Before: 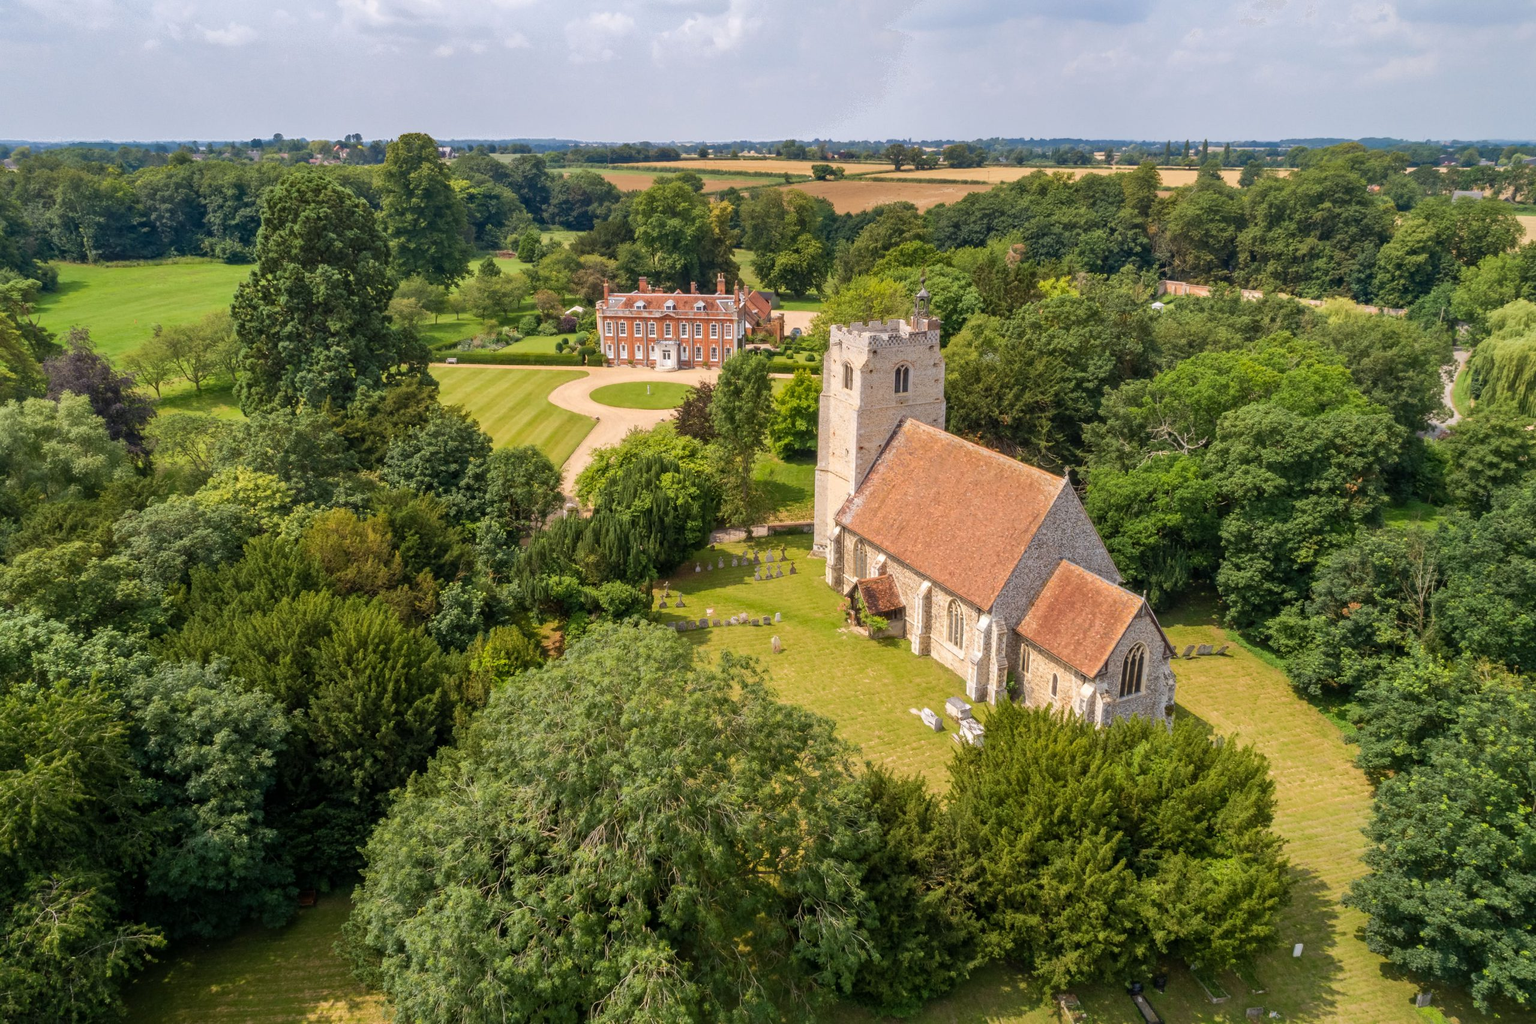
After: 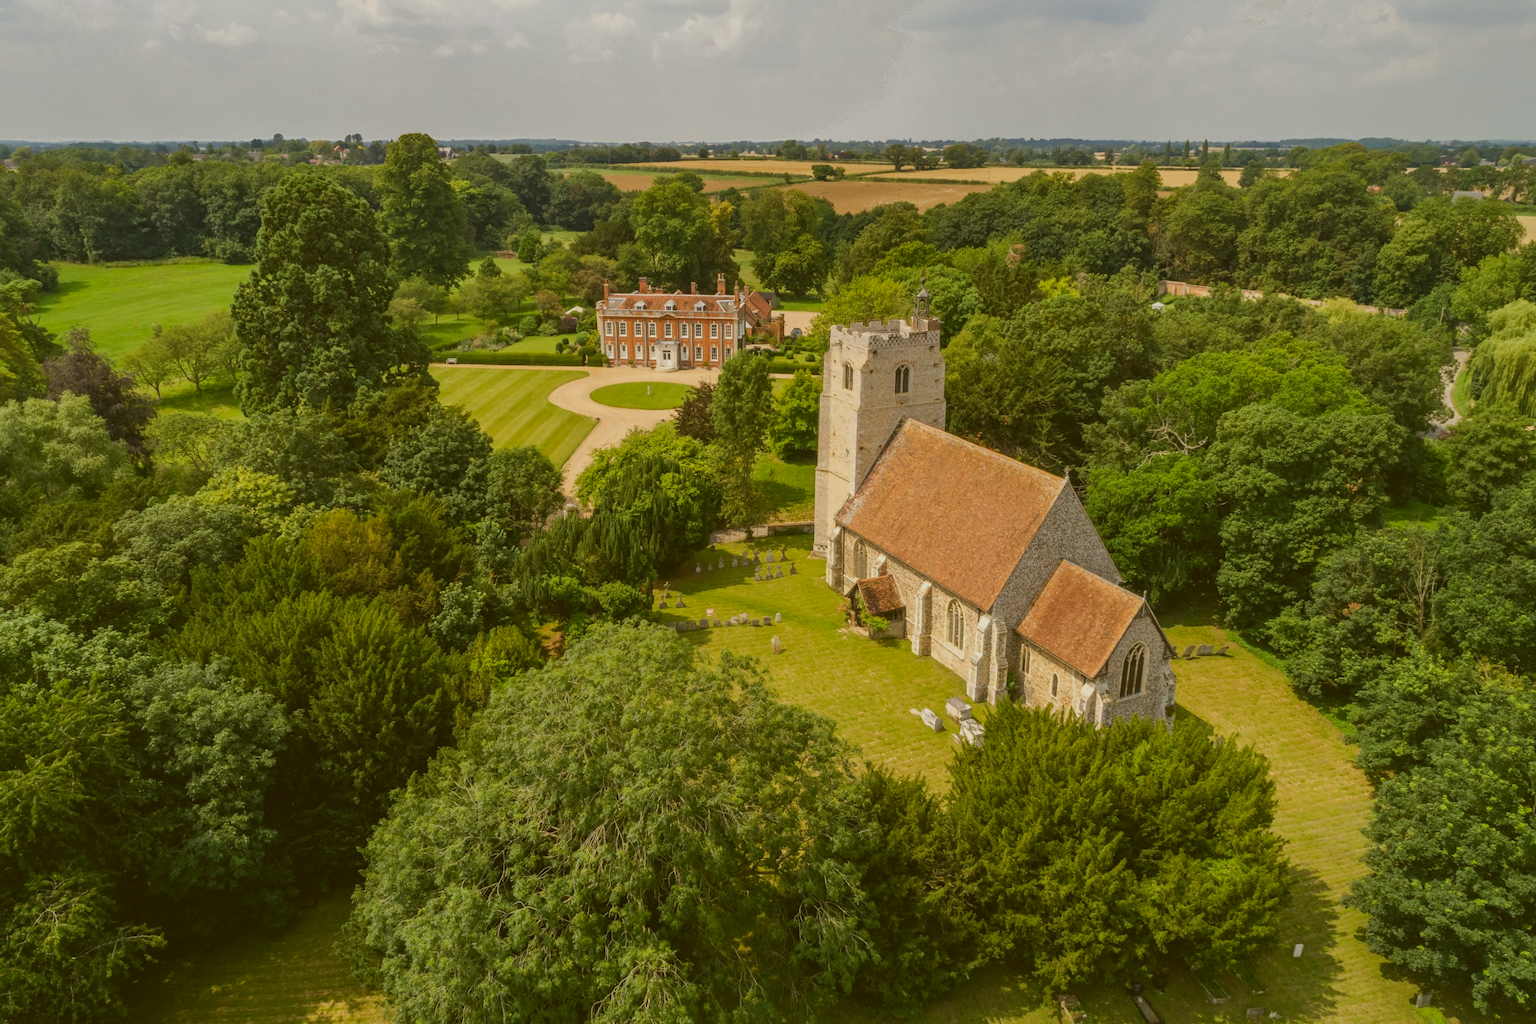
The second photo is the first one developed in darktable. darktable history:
exposure: black level correction -0.015, exposure -0.5 EV, compensate highlight preservation false
color correction: highlights a* -1.43, highlights b* 10.12, shadows a* 0.395, shadows b* 19.35
